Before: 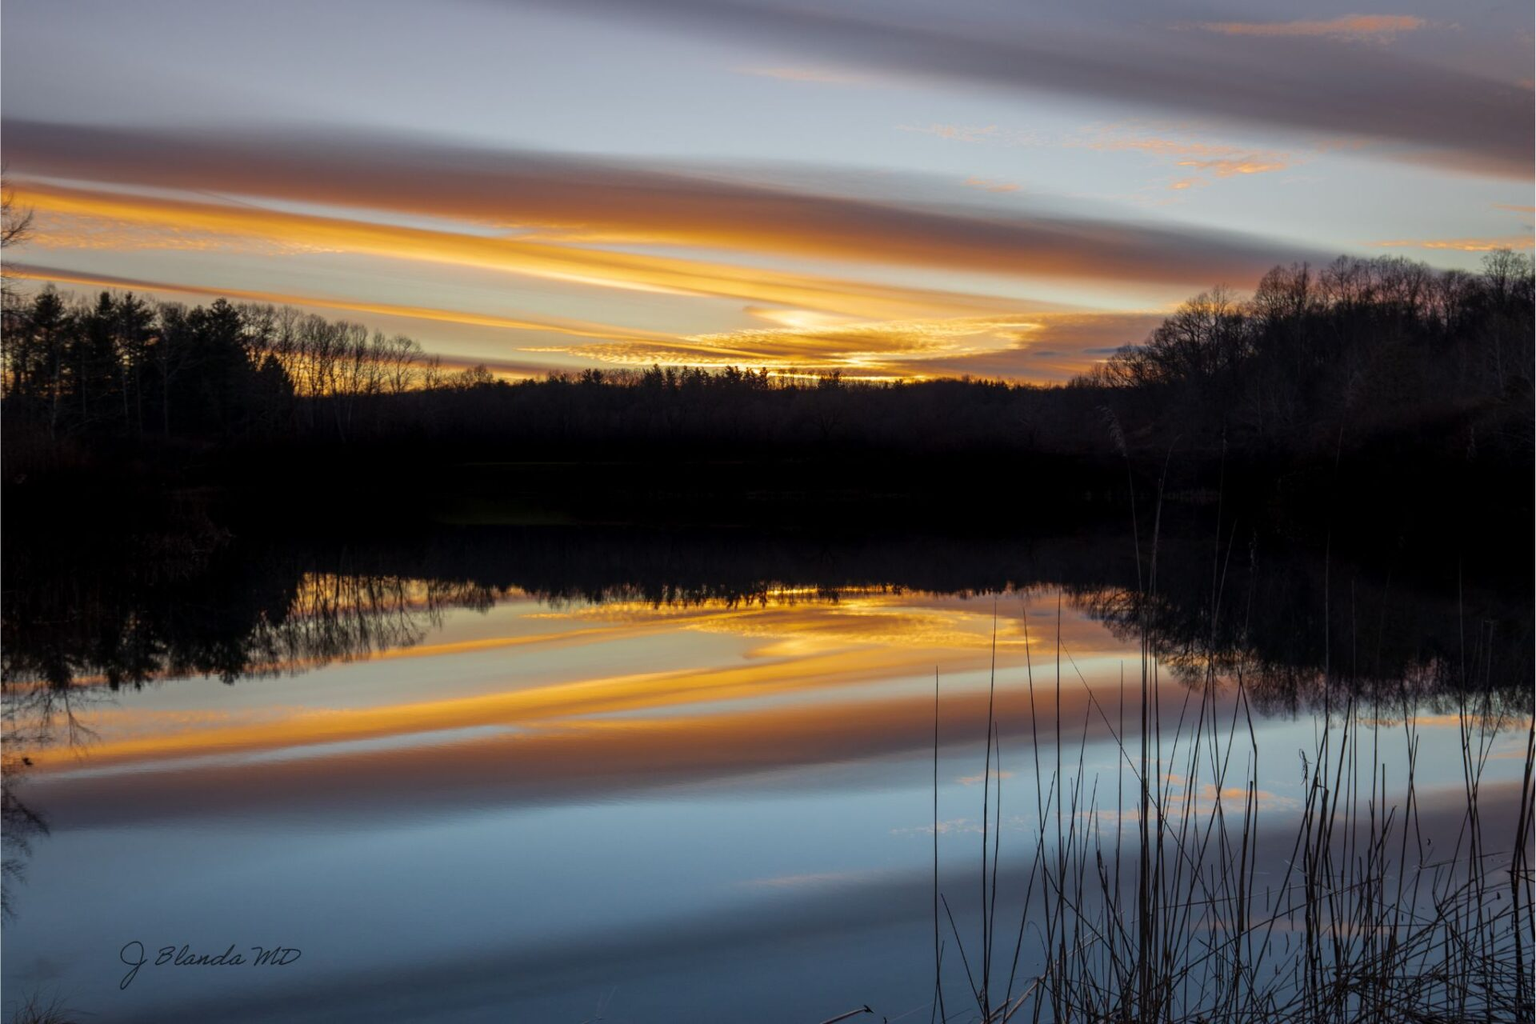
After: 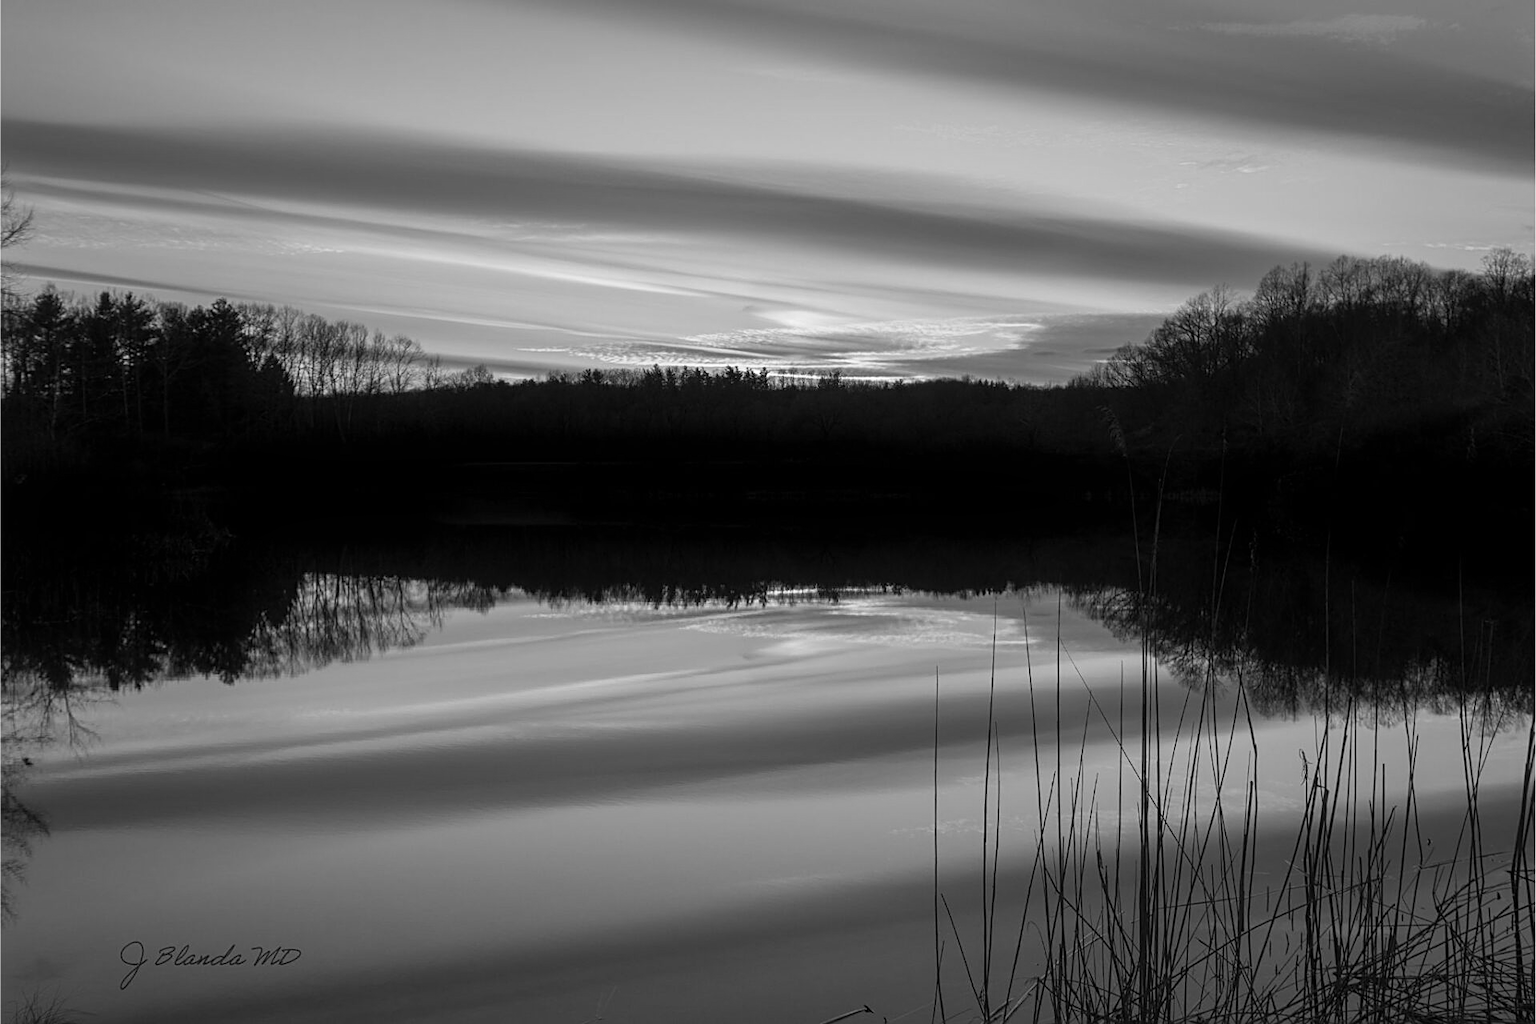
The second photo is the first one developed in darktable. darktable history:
sharpen: on, module defaults
contrast brightness saturation: saturation -1
contrast equalizer: y [[0.5, 0.488, 0.462, 0.461, 0.491, 0.5], [0.5 ×6], [0.5 ×6], [0 ×6], [0 ×6]]
